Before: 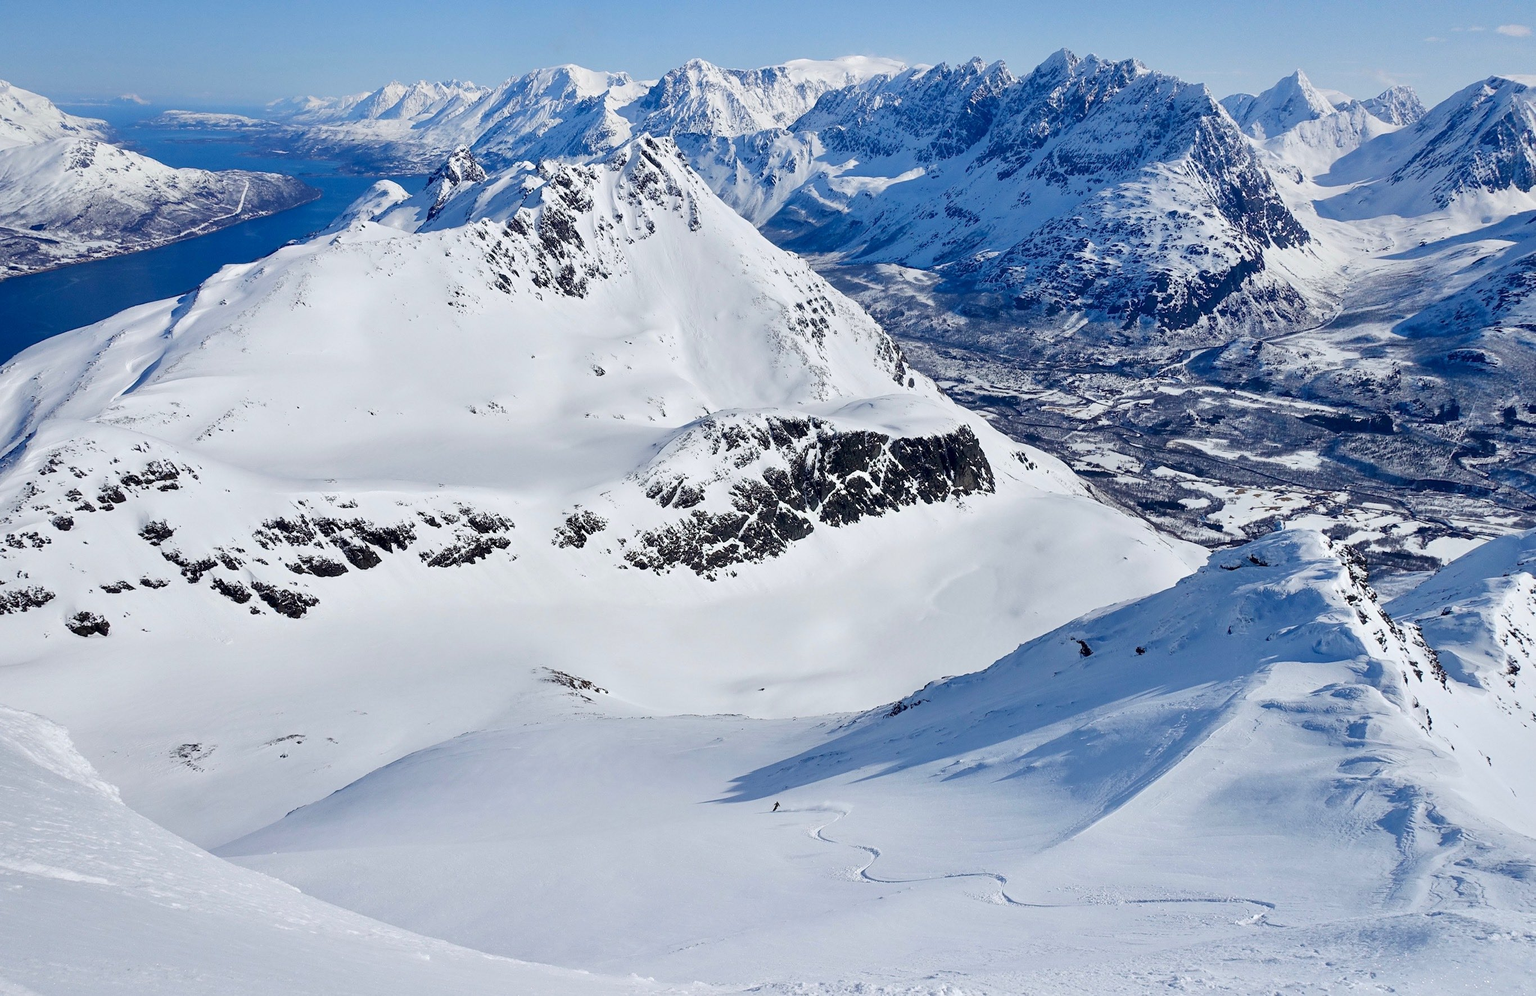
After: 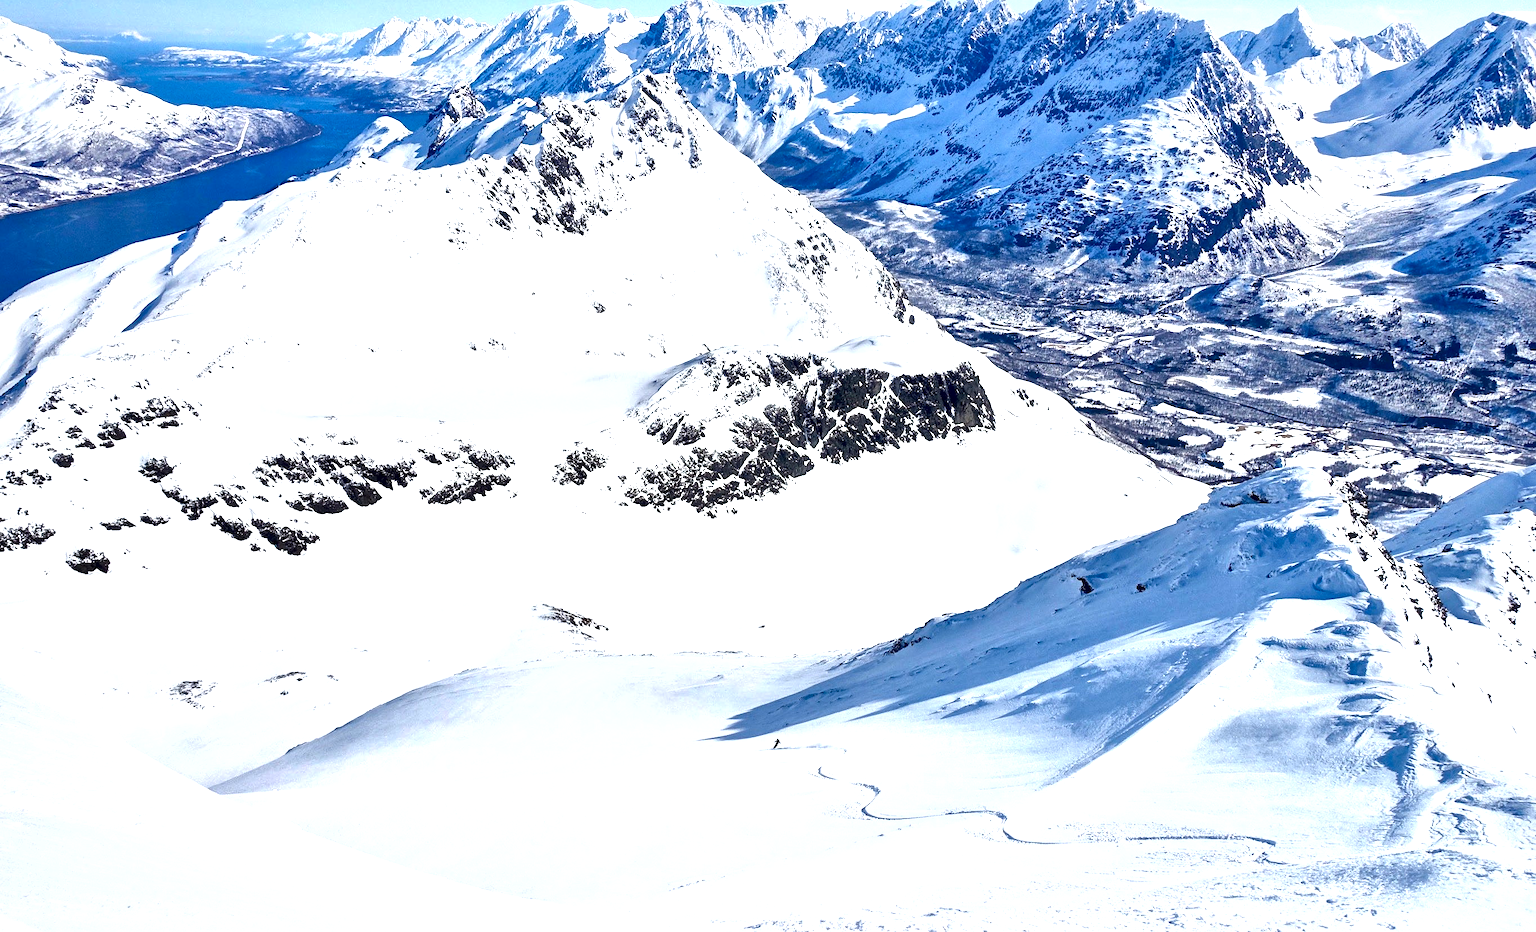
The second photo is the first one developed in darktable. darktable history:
exposure: black level correction 0, exposure 1.099 EV, compensate highlight preservation false
local contrast: mode bilateral grid, contrast 21, coarseness 49, detail 173%, midtone range 0.2
shadows and highlights: shadows 32.25, highlights -31.68, soften with gaussian
crop and rotate: top 6.387%
